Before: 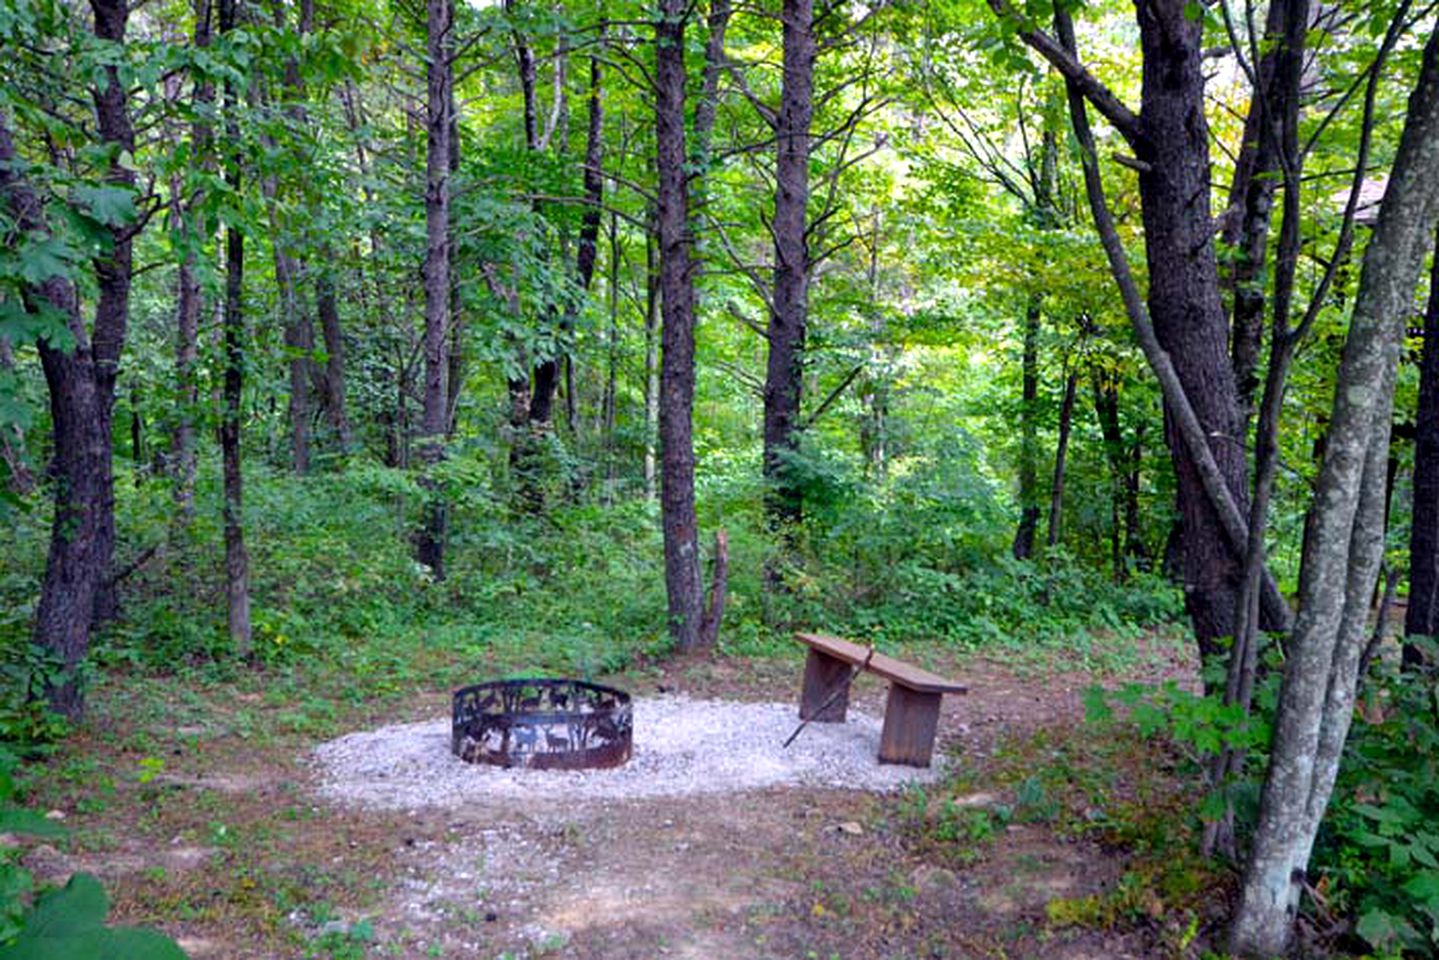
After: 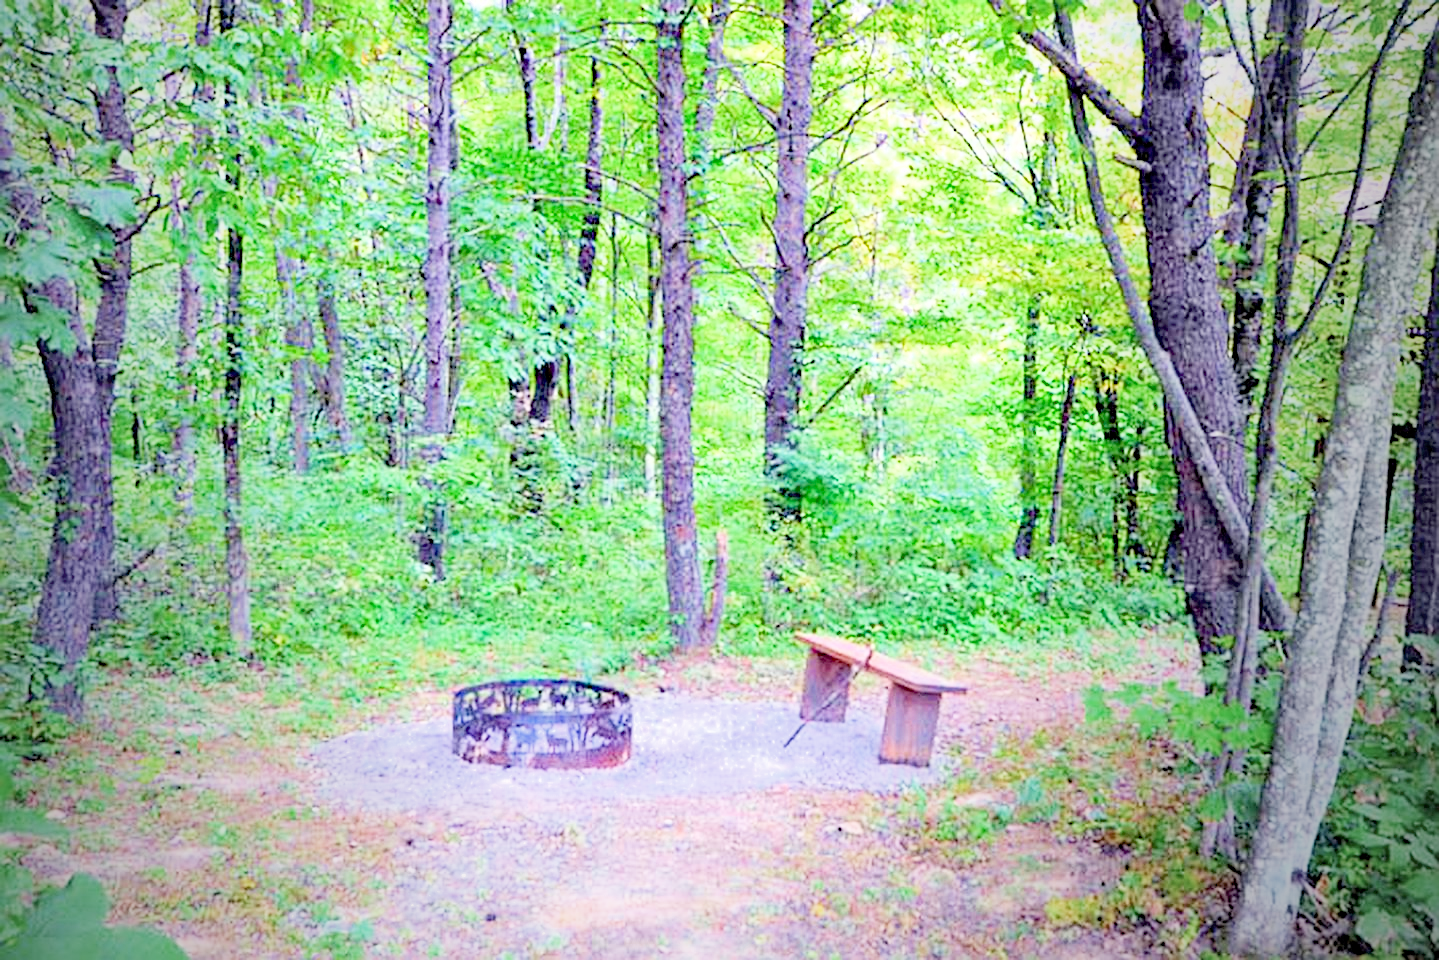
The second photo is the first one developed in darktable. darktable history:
exposure: exposure 1.15 EV, compensate highlight preservation false
filmic rgb: middle gray luminance 3.44%, black relative exposure -5.92 EV, white relative exposure 6.33 EV, threshold 6 EV, dynamic range scaling 22.4%, target black luminance 0%, hardness 2.33, latitude 45.85%, contrast 0.78, highlights saturation mix 100%, shadows ↔ highlights balance 0.033%, add noise in highlights 0, preserve chrominance max RGB, color science v3 (2019), use custom middle-gray values true, iterations of high-quality reconstruction 0, contrast in highlights soft, enable highlight reconstruction true
vignetting: fall-off start 72.14%, fall-off radius 108.07%, brightness -0.713, saturation -0.488, center (-0.054, -0.359), width/height ratio 0.729
sharpen: on, module defaults
